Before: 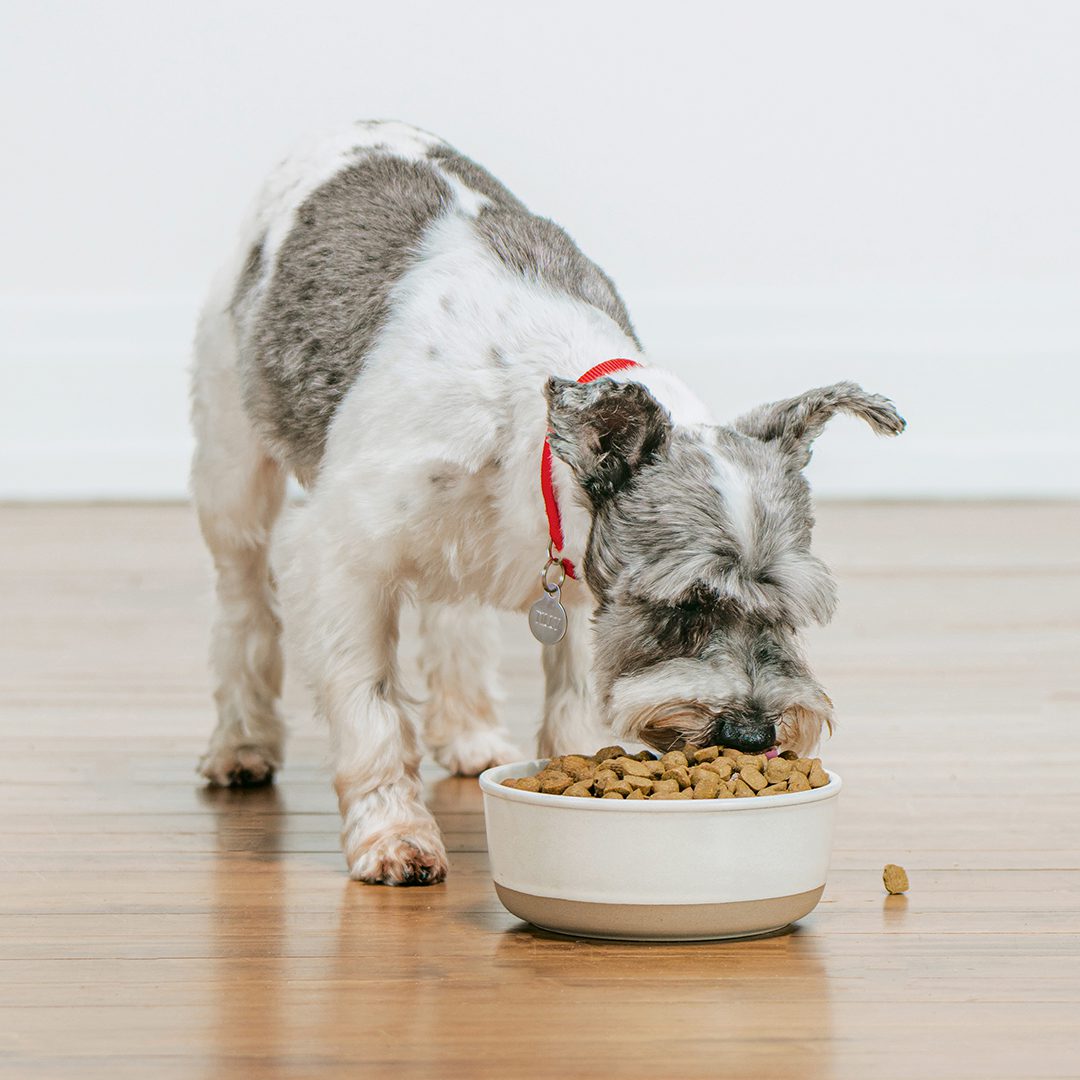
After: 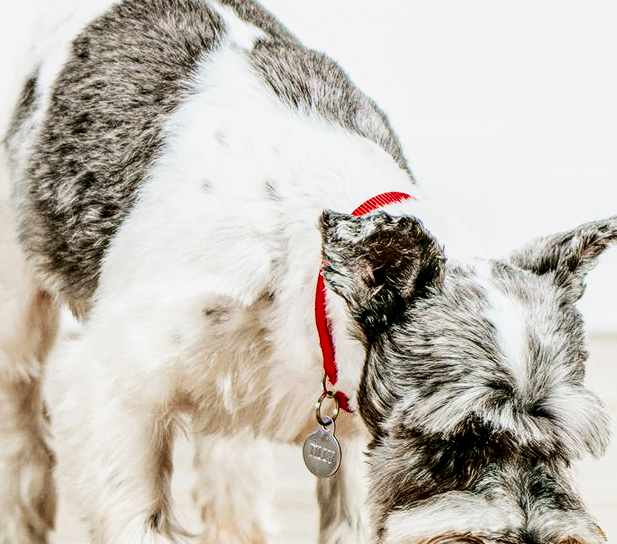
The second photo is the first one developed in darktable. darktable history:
crop: left 20.932%, top 15.471%, right 21.848%, bottom 34.081%
base curve: curves: ch0 [(0, 0) (0.088, 0.125) (0.176, 0.251) (0.354, 0.501) (0.613, 0.749) (1, 0.877)], preserve colors none
local contrast: highlights 59%, detail 145%
contrast brightness saturation: contrast 0.24, brightness -0.24, saturation 0.14
